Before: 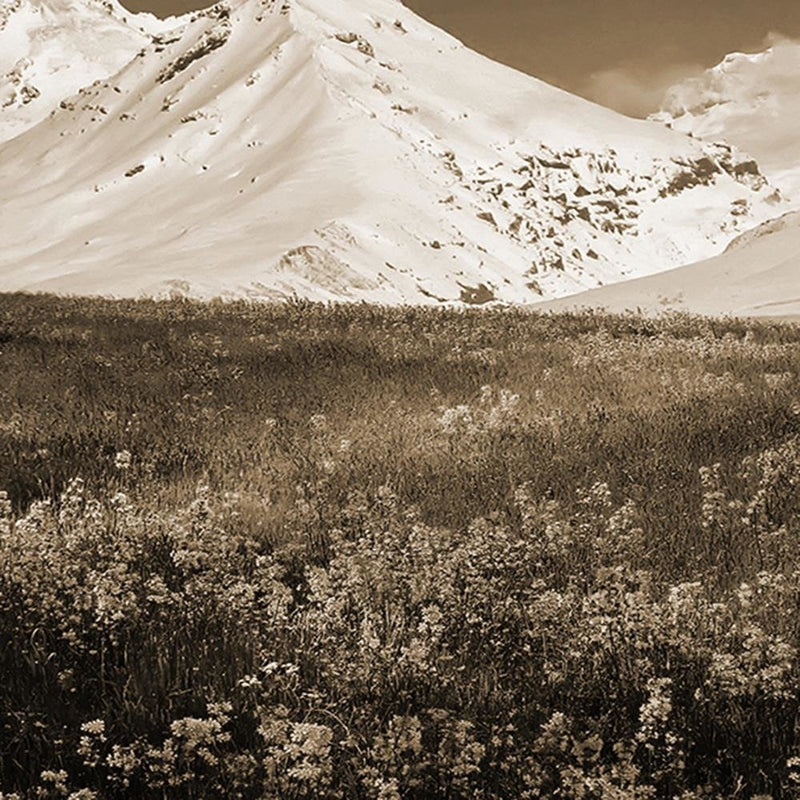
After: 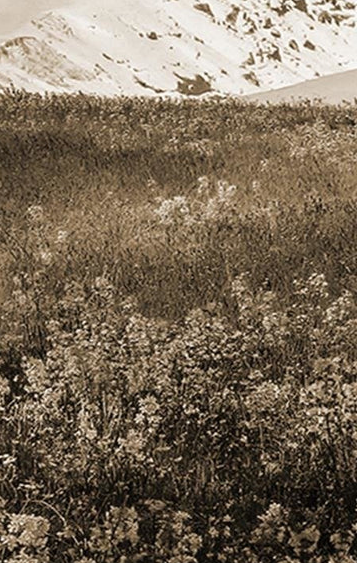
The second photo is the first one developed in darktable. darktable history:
crop: left 35.468%, top 26.188%, right 19.801%, bottom 3.387%
